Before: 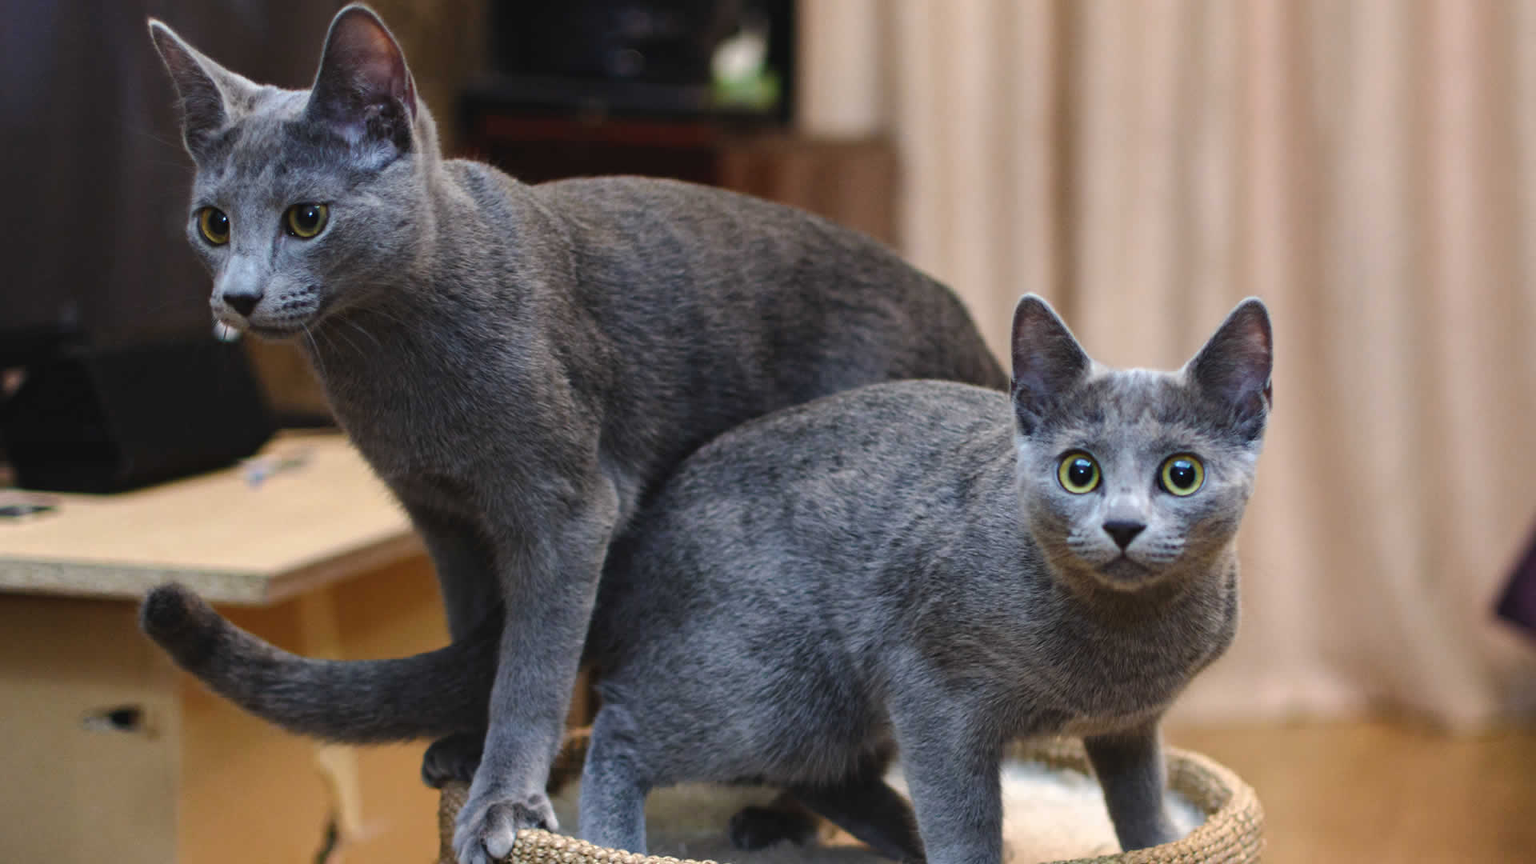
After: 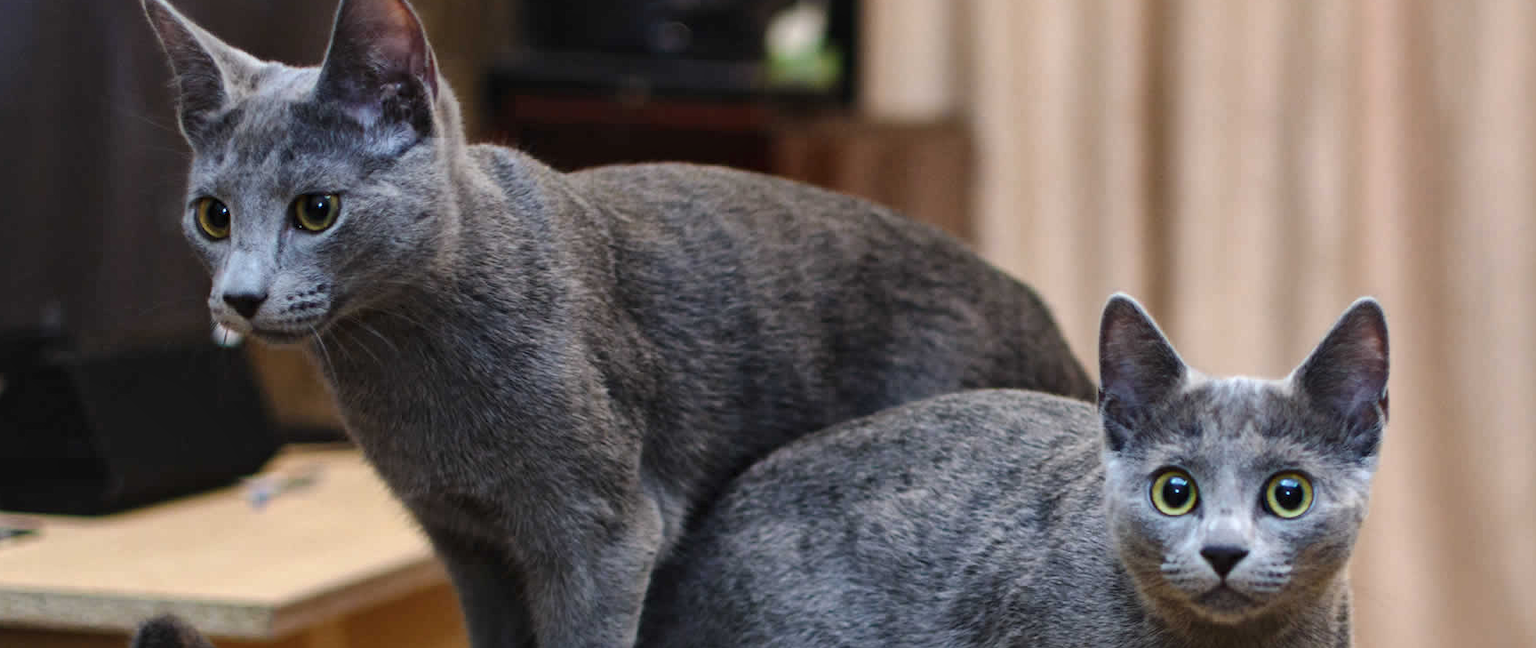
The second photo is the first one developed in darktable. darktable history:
local contrast: mode bilateral grid, contrast 20, coarseness 50, detail 132%, midtone range 0.2
crop: left 1.509%, top 3.452%, right 7.696%, bottom 28.452%
